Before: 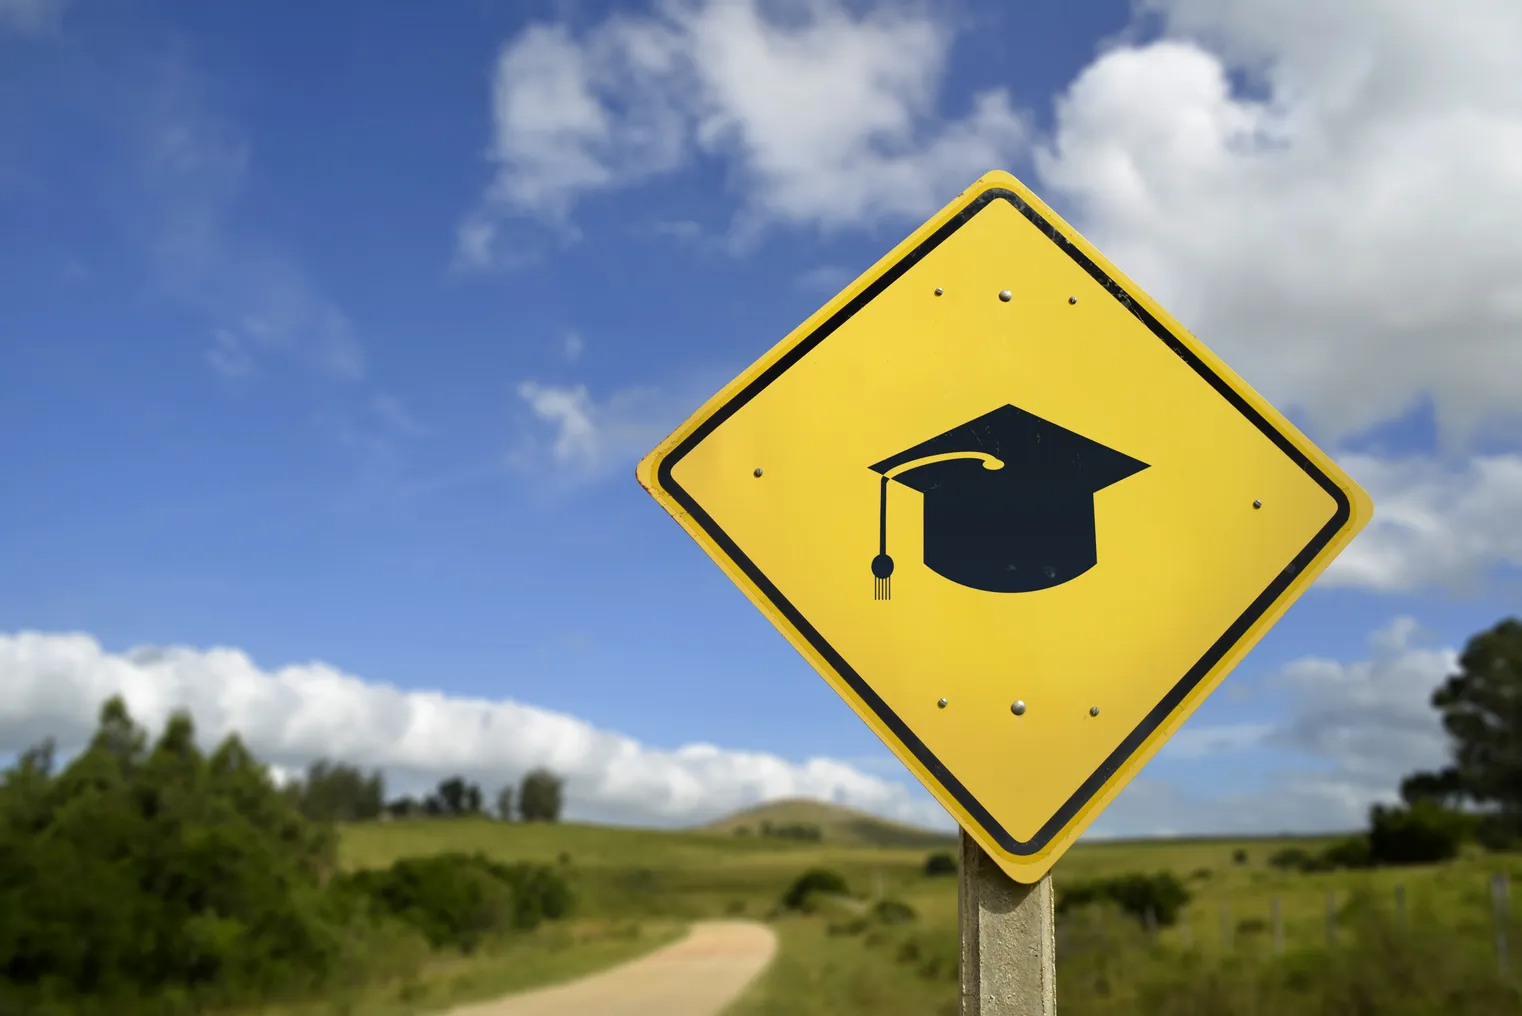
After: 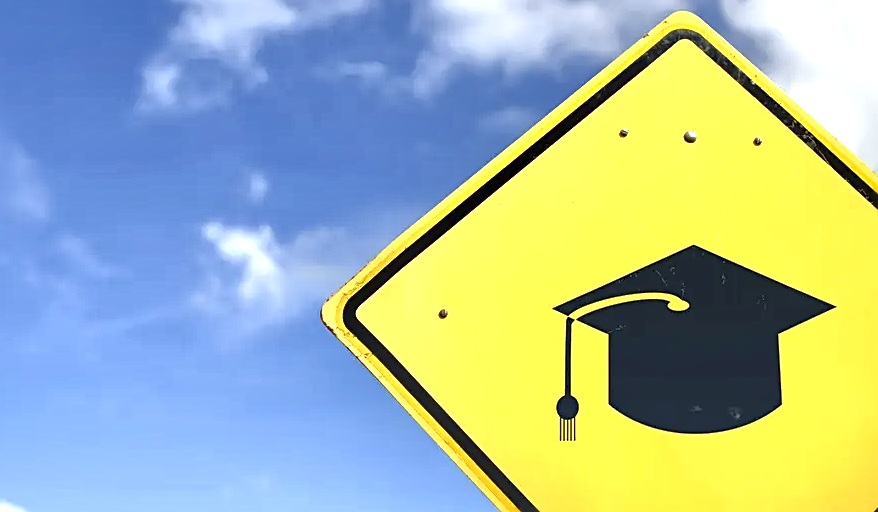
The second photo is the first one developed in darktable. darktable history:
exposure: black level correction 0, exposure 0.692 EV, compensate highlight preservation false
sharpen: on, module defaults
crop: left 20.72%, top 15.706%, right 21.576%, bottom 33.844%
local contrast: mode bilateral grid, contrast 44, coarseness 68, detail 213%, midtone range 0.2
